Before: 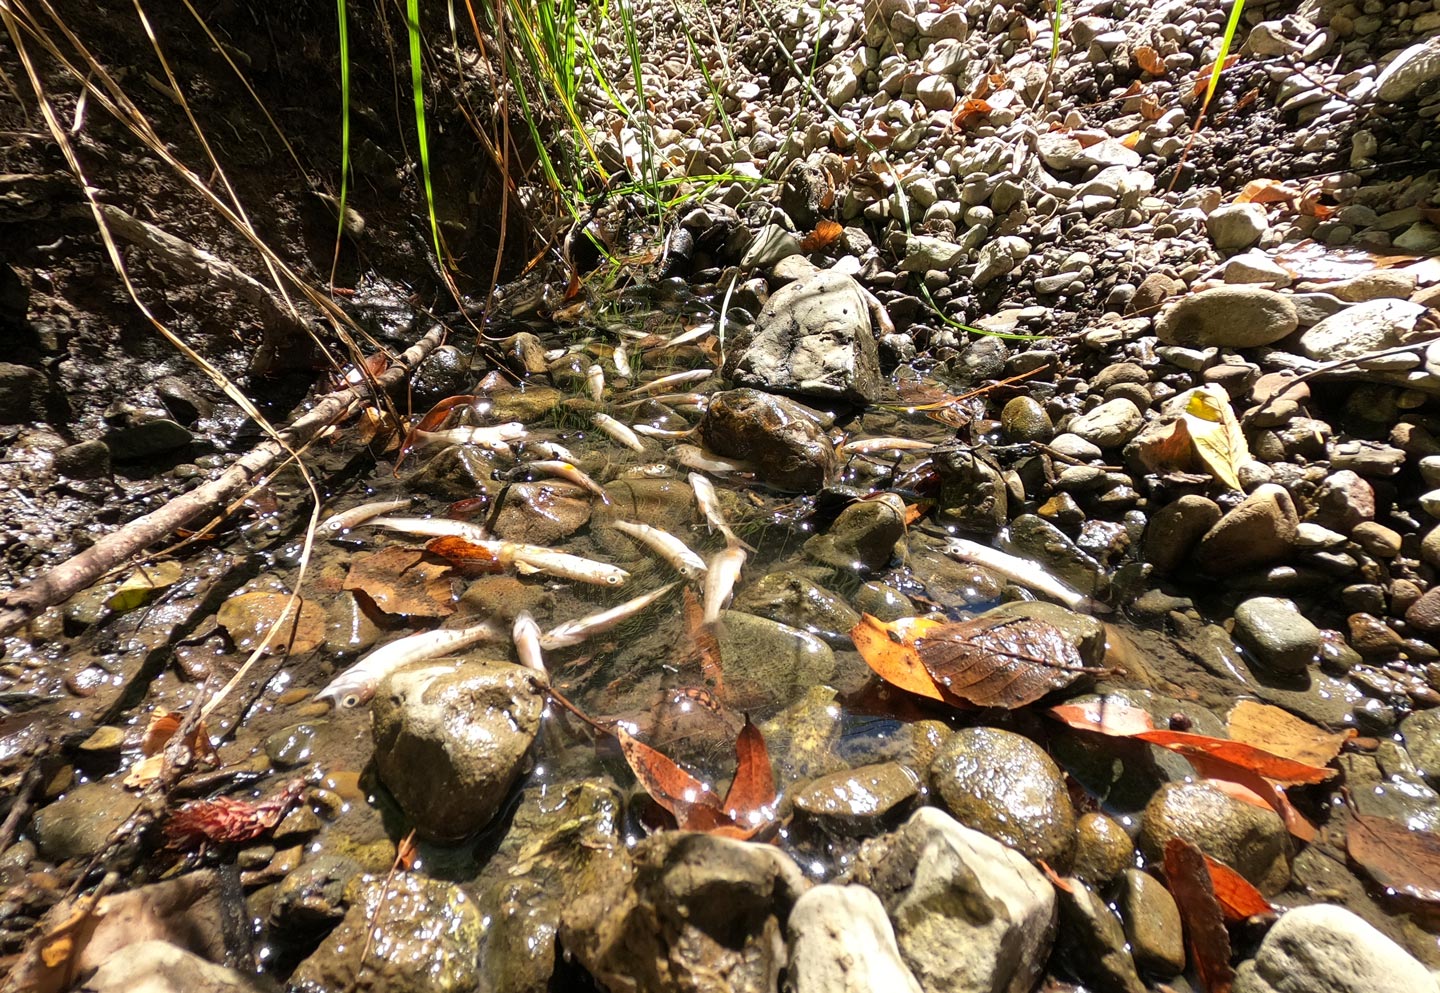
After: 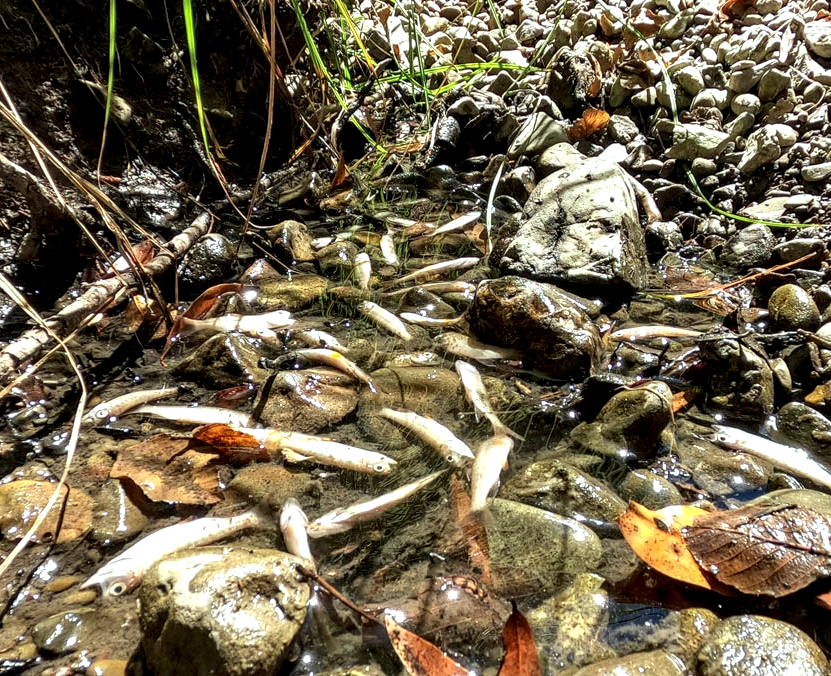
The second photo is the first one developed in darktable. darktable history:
levels: mode automatic
color correction: highlights a* -6.37, highlights b* 0.757
crop: left 16.202%, top 11.298%, right 26.078%, bottom 20.54%
local contrast: highlights 64%, shadows 54%, detail 168%, midtone range 0.518
